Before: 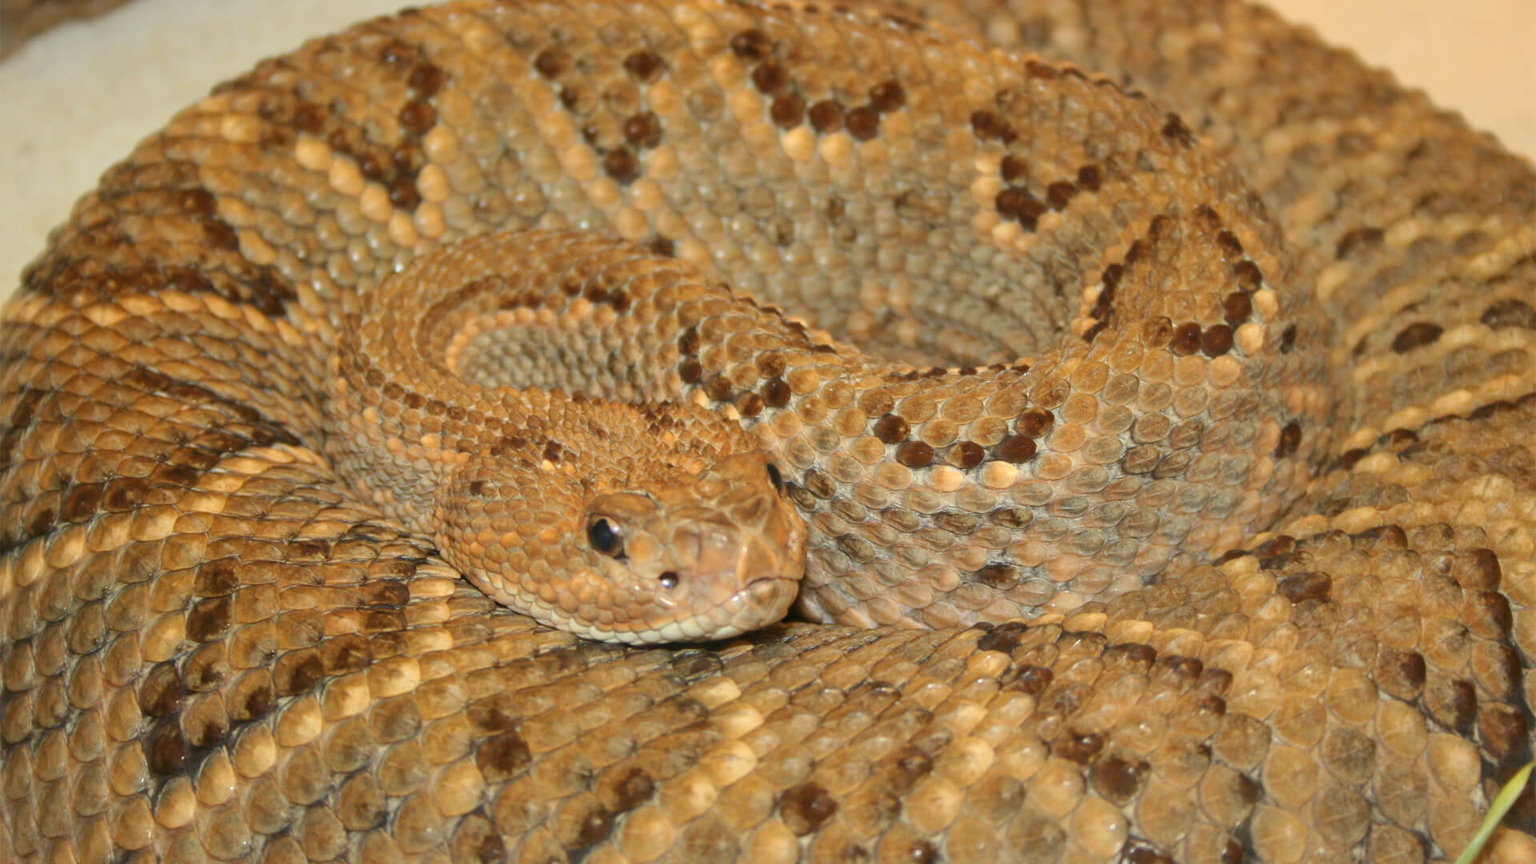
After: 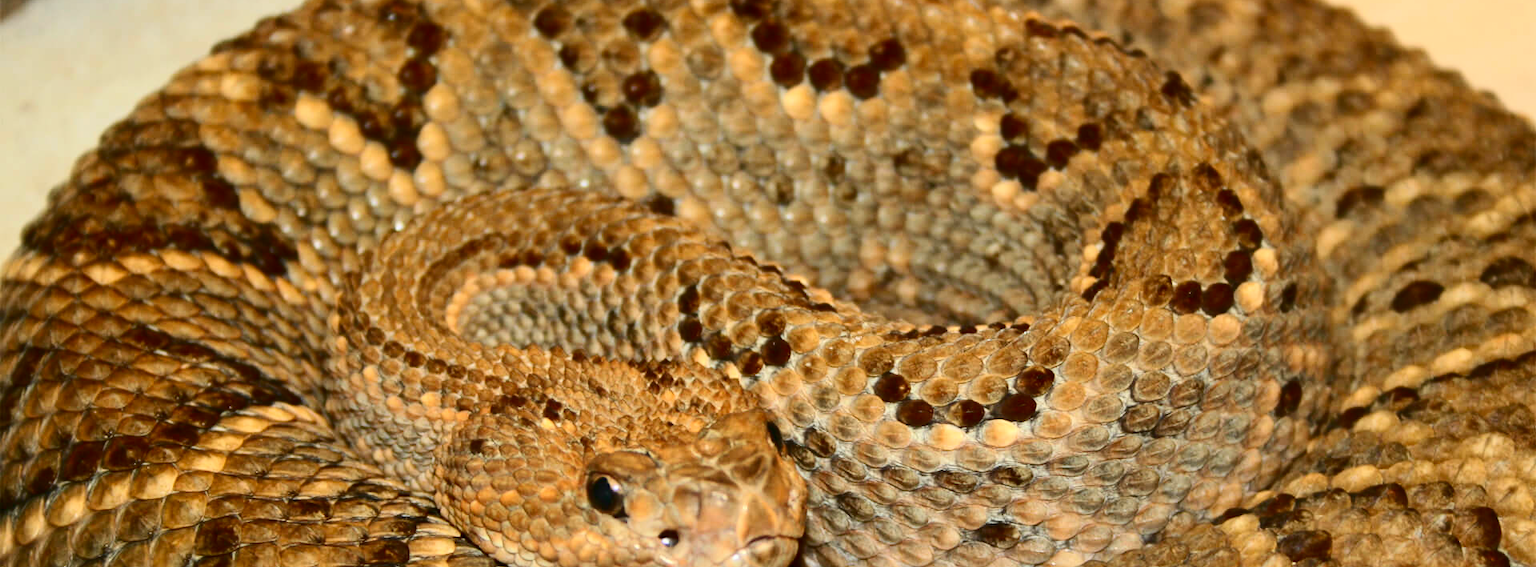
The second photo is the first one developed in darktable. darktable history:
crop and rotate: top 4.848%, bottom 29.503%
contrast brightness saturation: contrast 0.32, brightness -0.08, saturation 0.17
